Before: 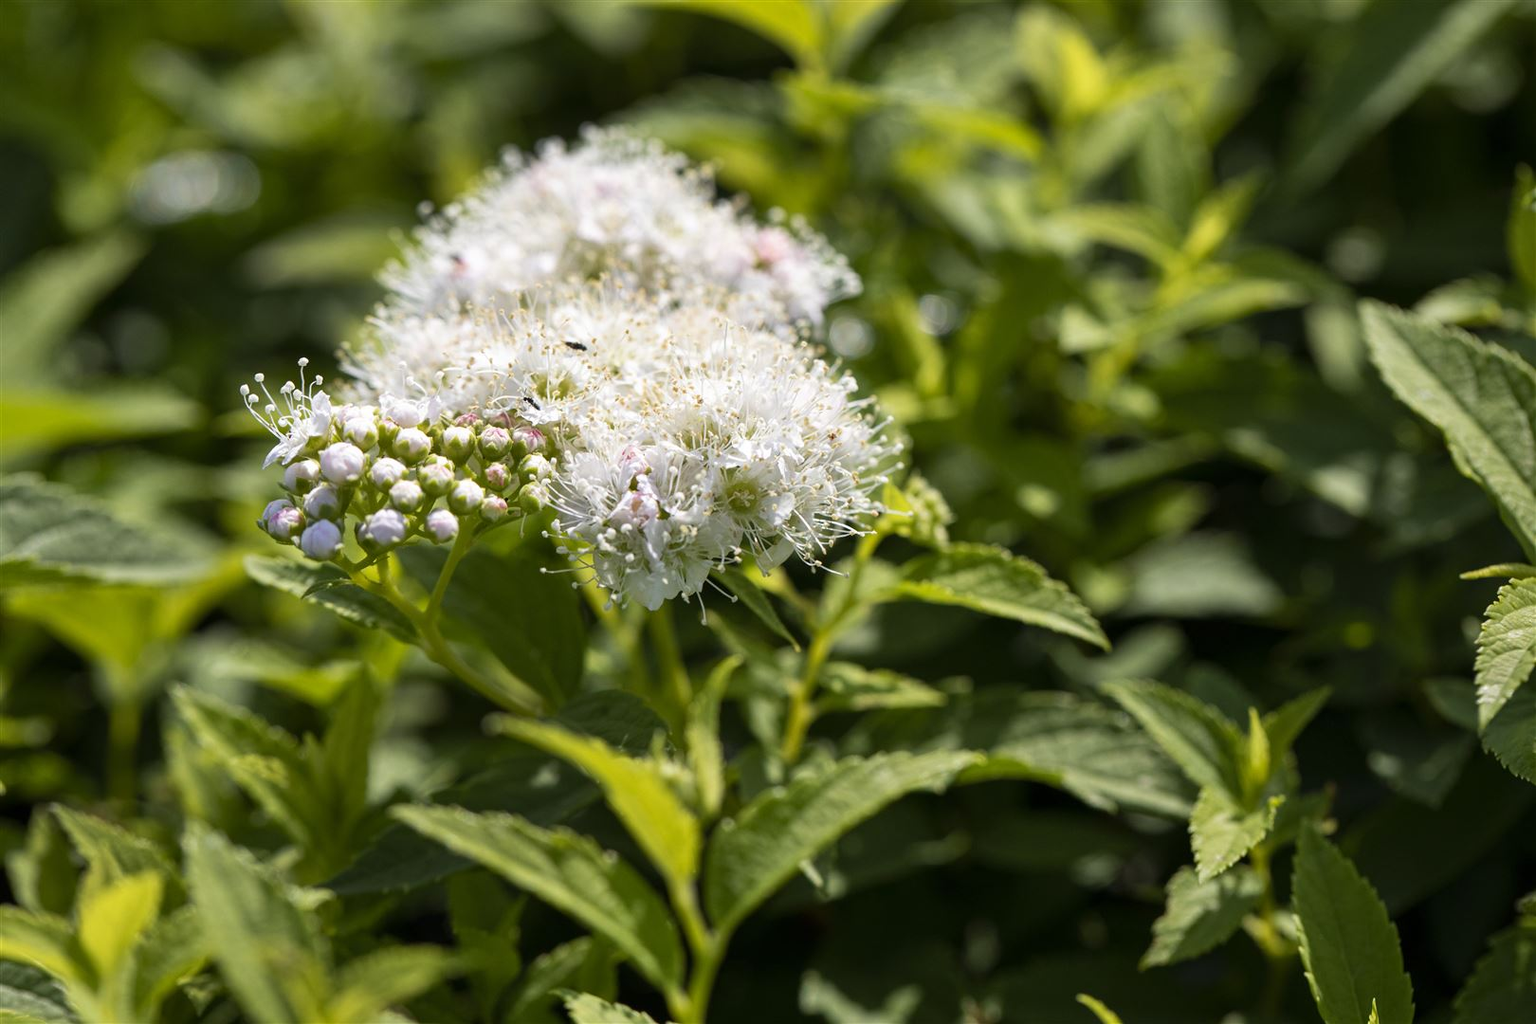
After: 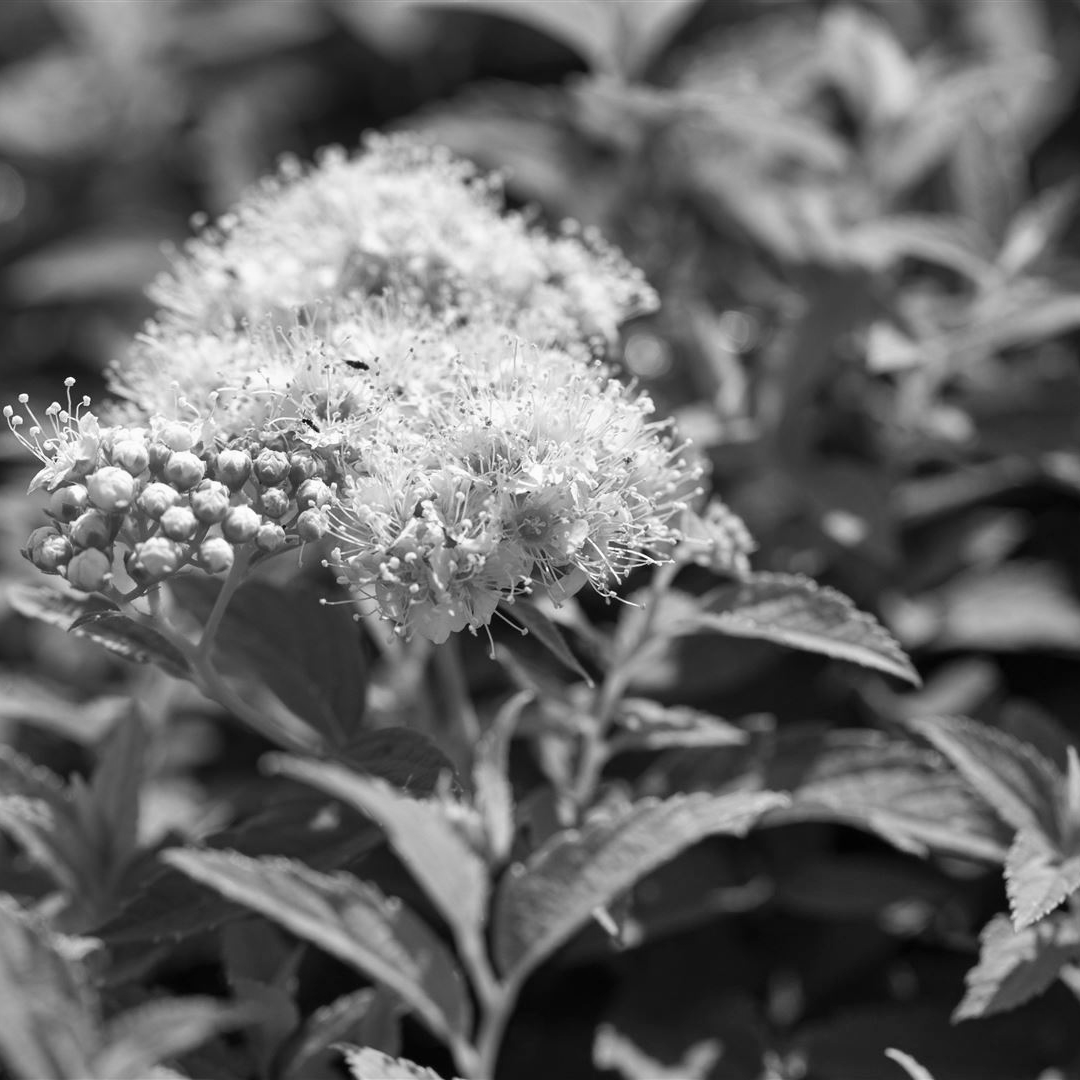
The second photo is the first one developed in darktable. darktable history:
monochrome: a -6.99, b 35.61, size 1.4
crop and rotate: left 15.446%, right 17.836%
contrast brightness saturation: saturation -0.05
shadows and highlights: shadows 40, highlights -54, highlights color adjustment 46%, low approximation 0.01, soften with gaussian
